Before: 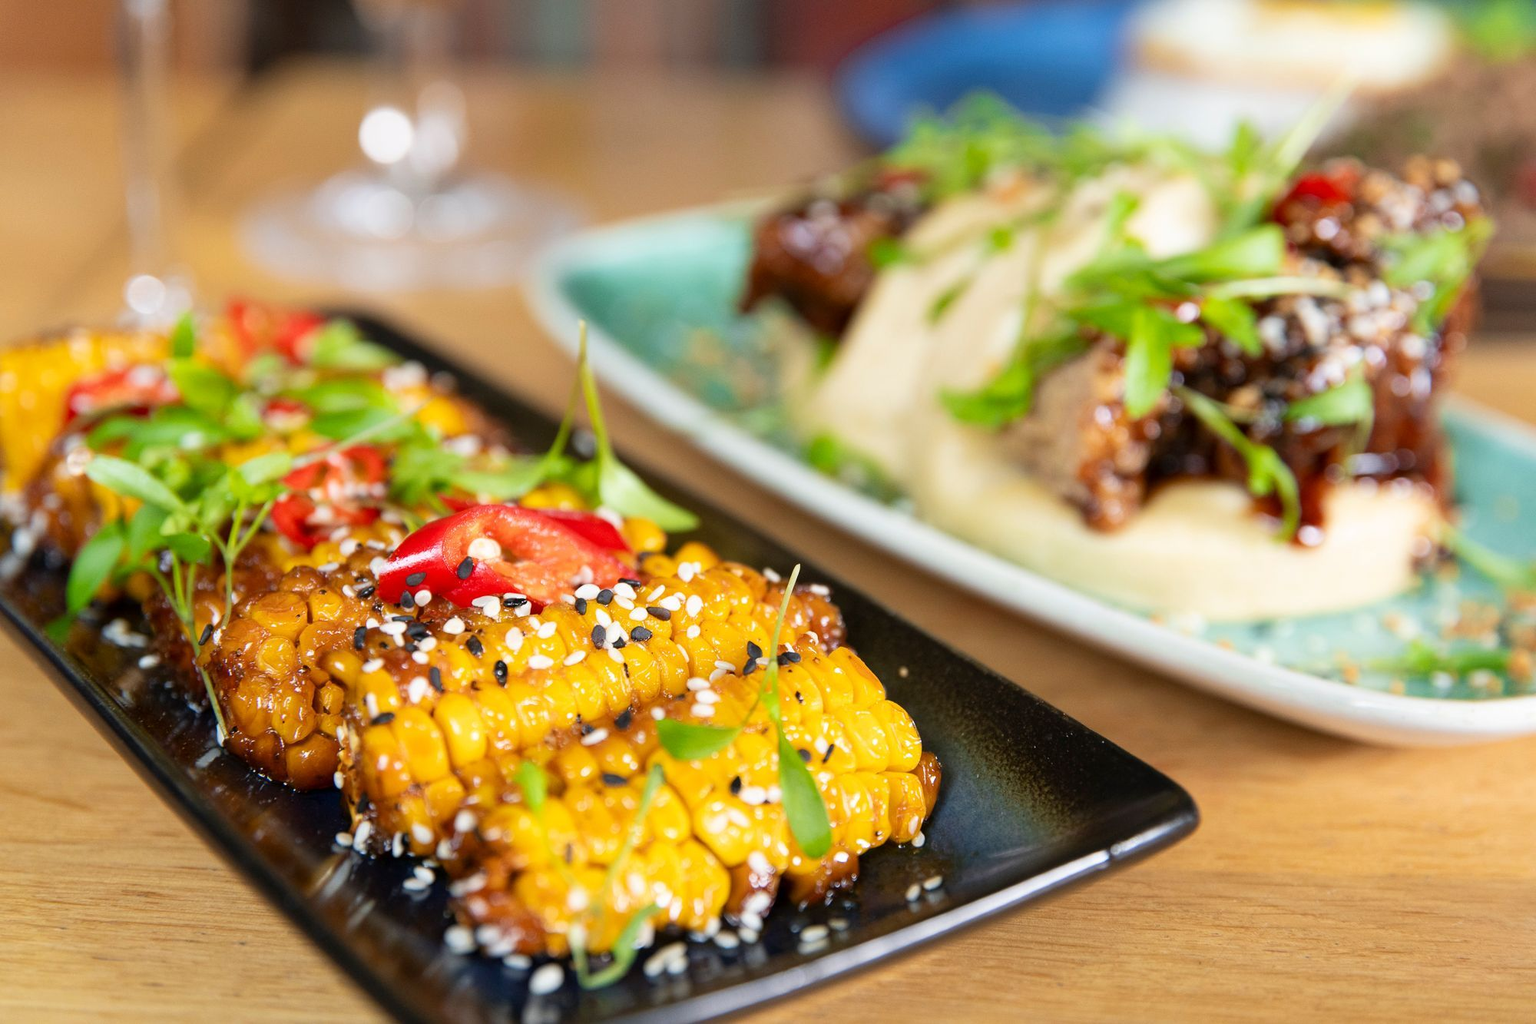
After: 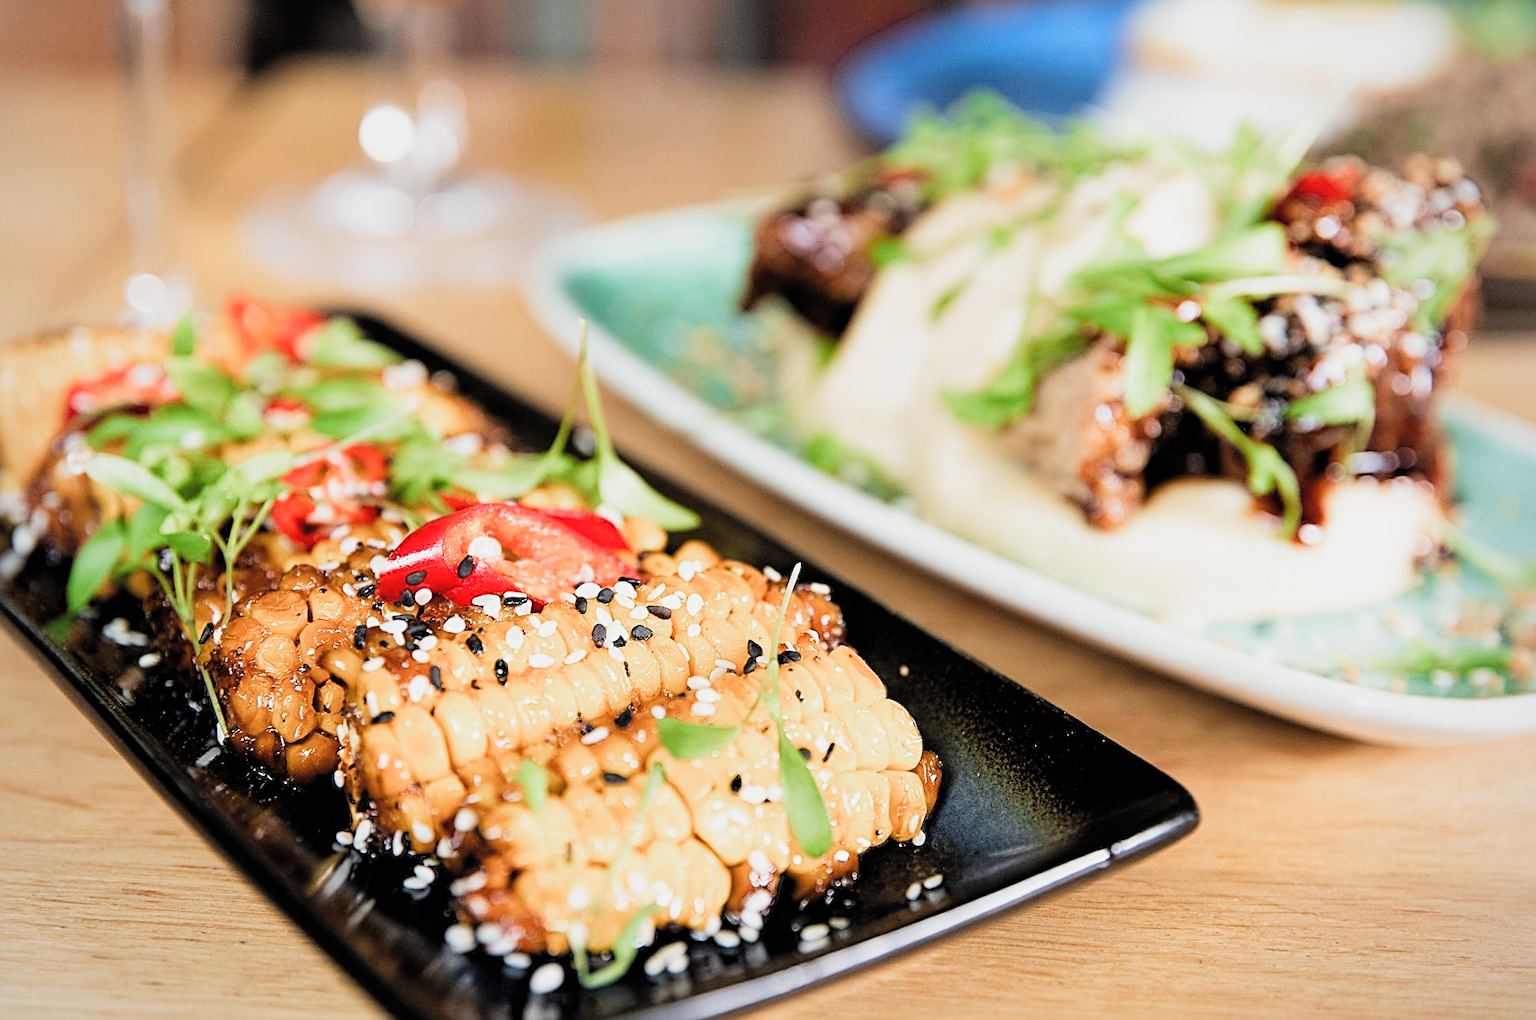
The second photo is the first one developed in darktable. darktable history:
sharpen: radius 2.596, amount 0.701
vignetting: fall-off radius 45.27%, brightness -0.193, saturation -0.3
exposure: black level correction 0, exposure 0.498 EV, compensate exposure bias true, compensate highlight preservation false
crop: top 0.169%, bottom 0.17%
filmic rgb: black relative exposure -5.05 EV, white relative exposure 3.97 EV, hardness 2.88, contrast 1.3, highlights saturation mix -10.48%, add noise in highlights 0.001, preserve chrominance luminance Y, color science v3 (2019), use custom middle-gray values true, contrast in highlights soft
